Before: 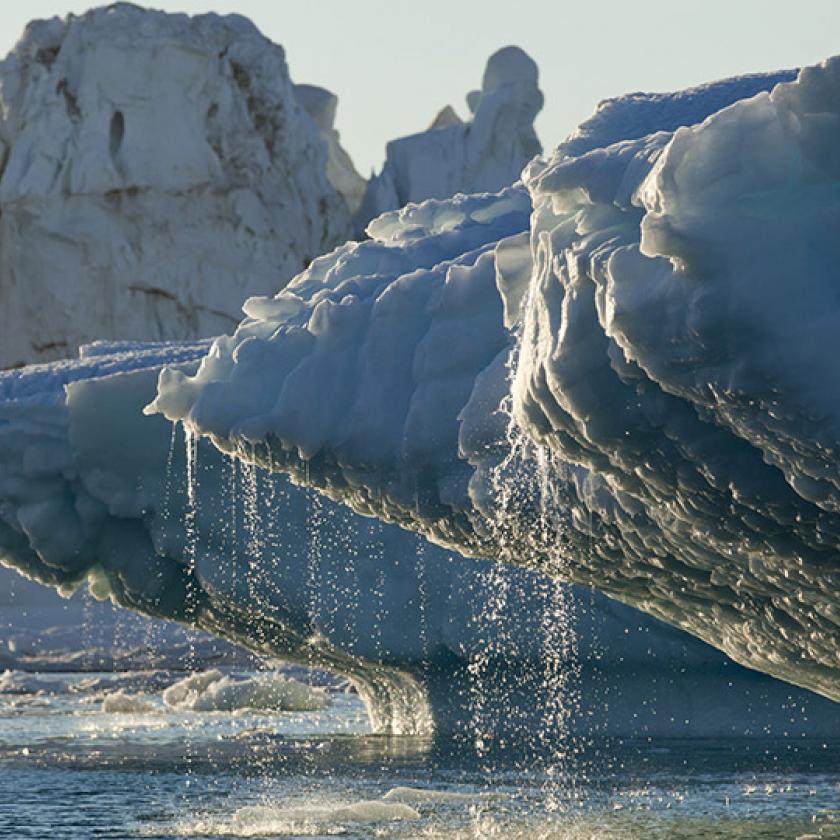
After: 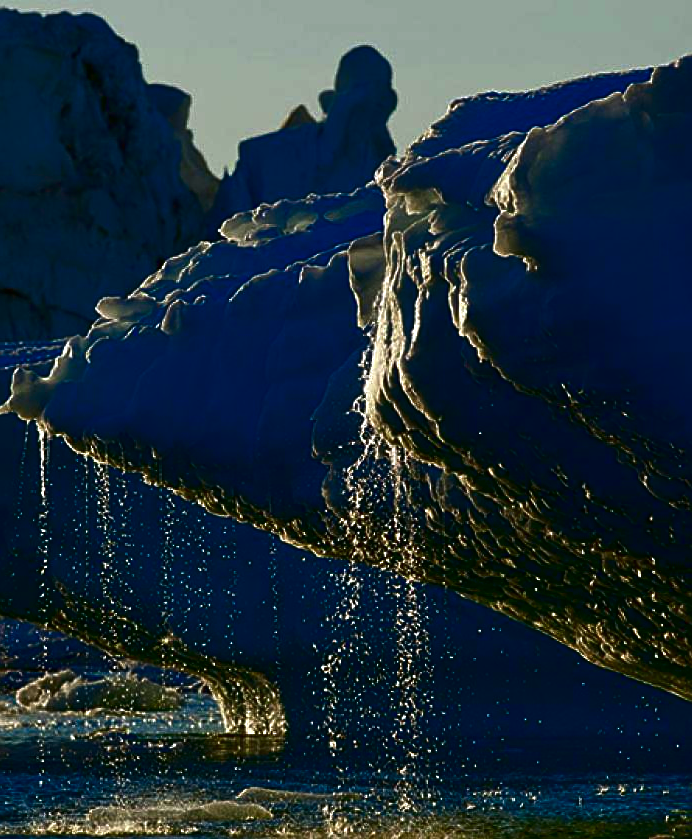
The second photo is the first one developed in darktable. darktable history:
crop: left 17.582%, bottom 0.031%
color zones: curves: ch1 [(0.077, 0.436) (0.25, 0.5) (0.75, 0.5)]
contrast brightness saturation: brightness -1, saturation 1
sharpen: on, module defaults
